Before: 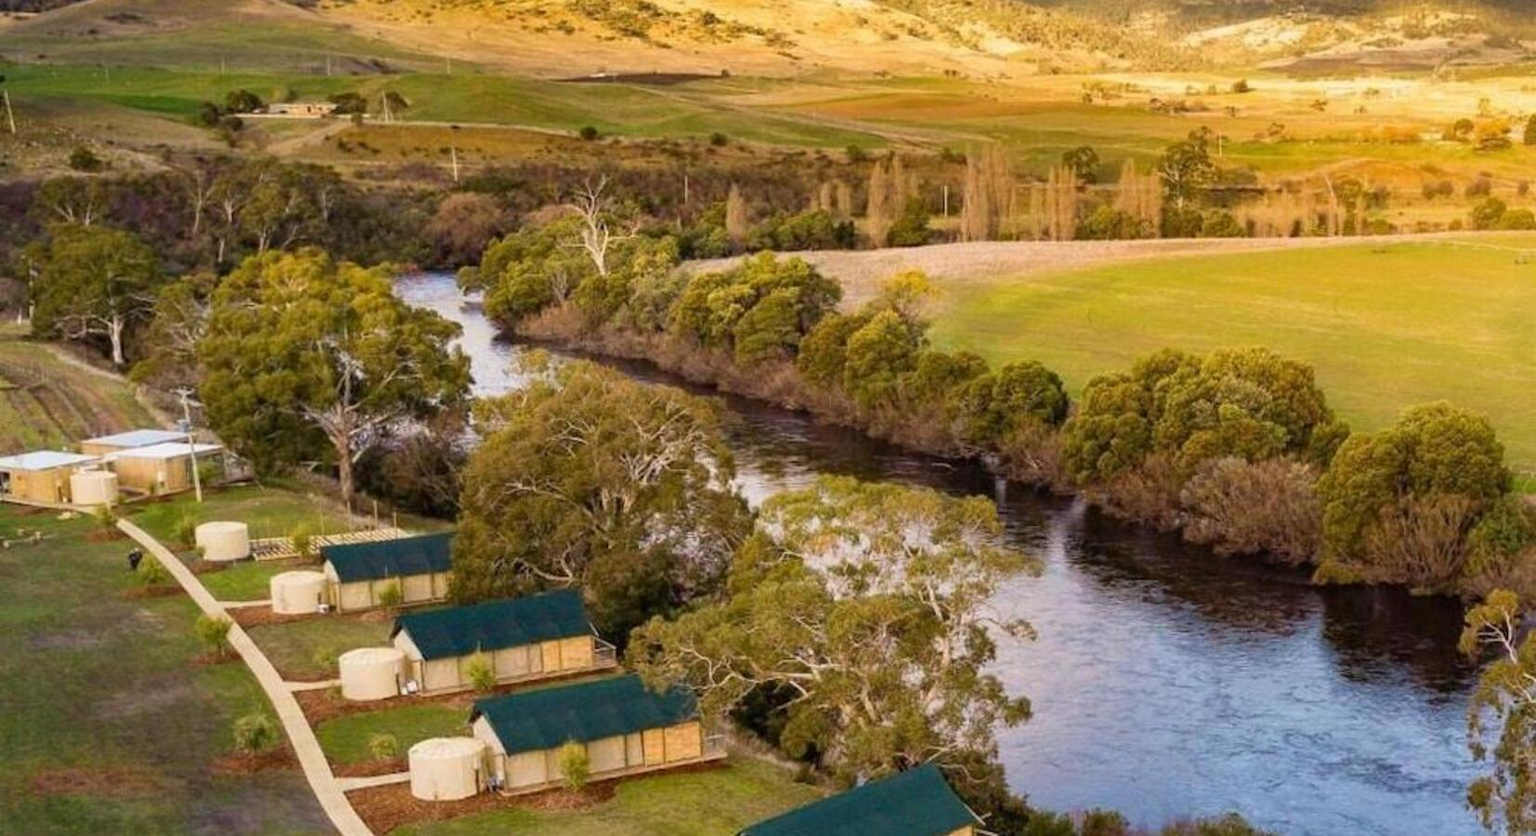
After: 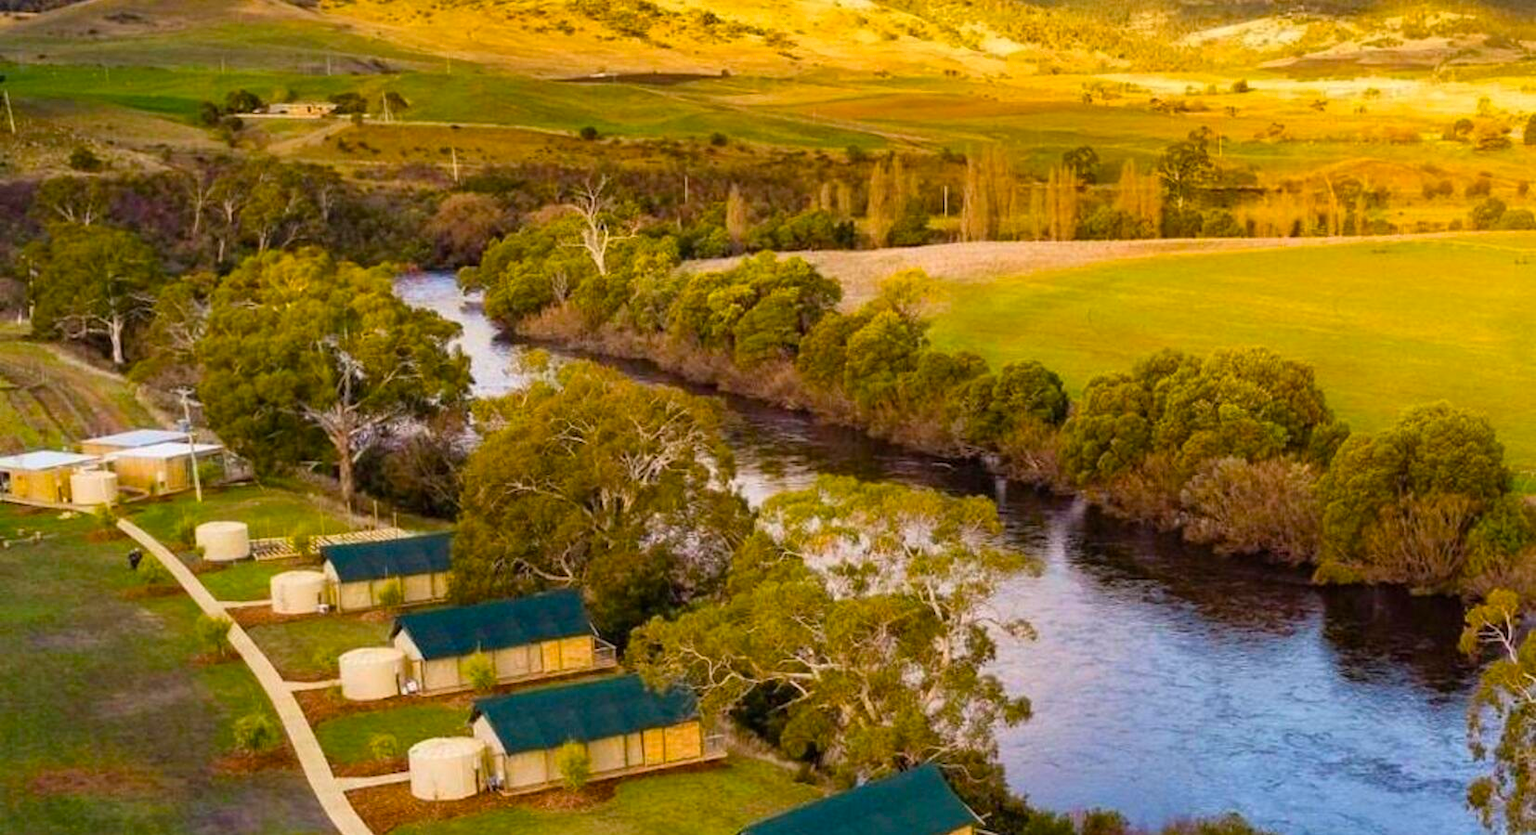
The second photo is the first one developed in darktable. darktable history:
color balance rgb: perceptual saturation grading › global saturation 30%, global vibrance 20%
white balance: red 1, blue 1
tone equalizer: on, module defaults
